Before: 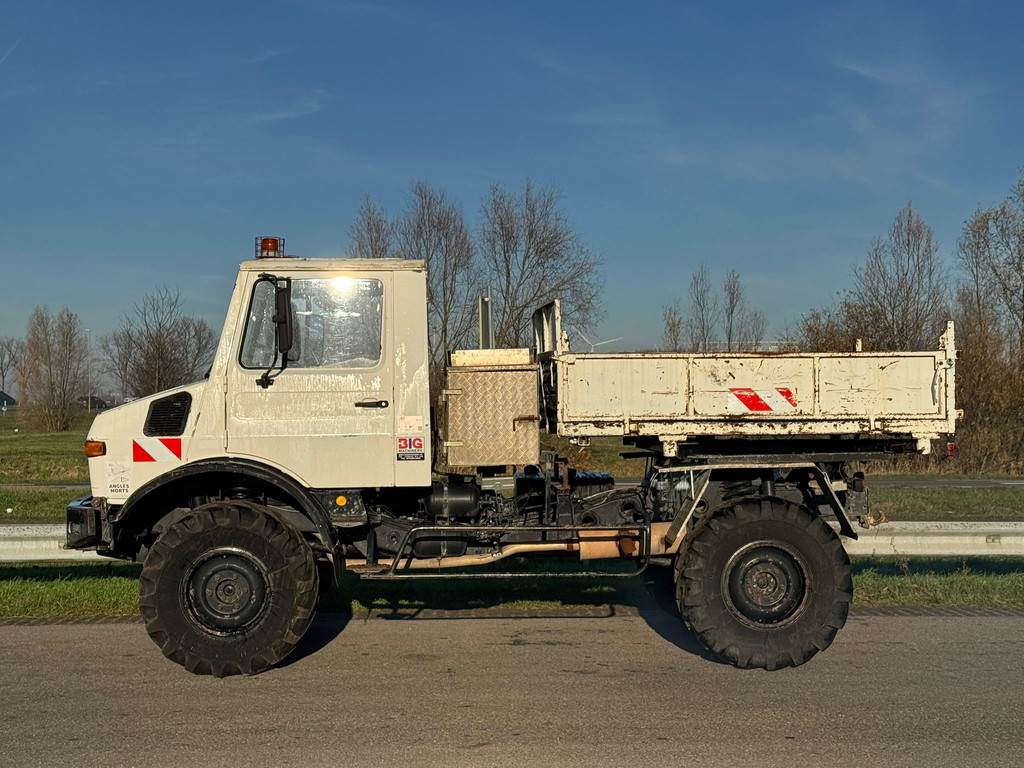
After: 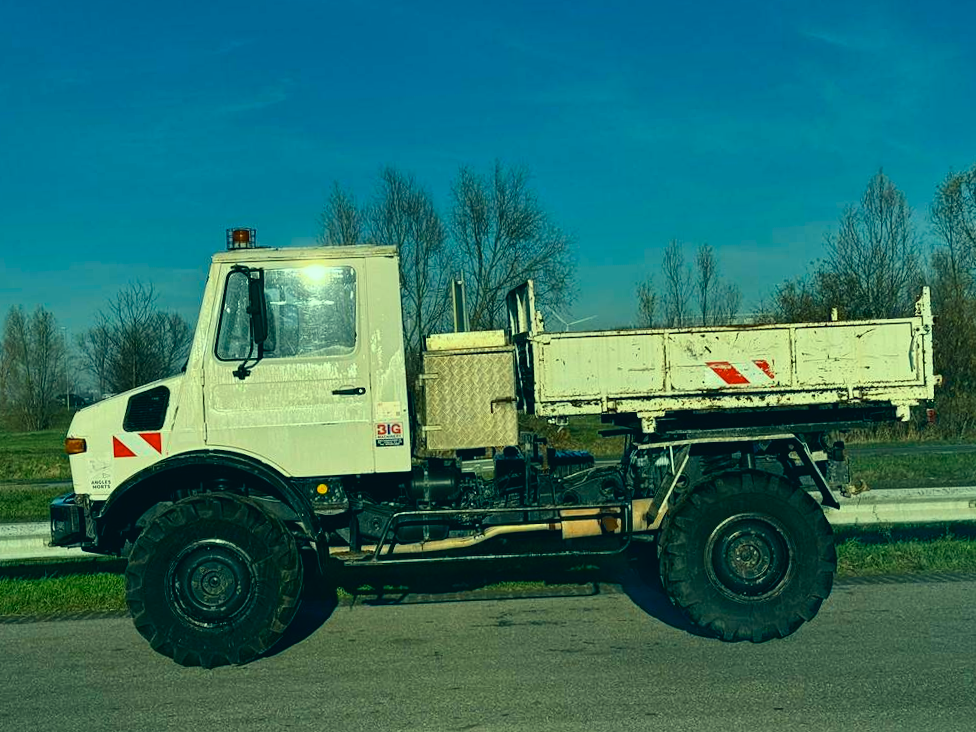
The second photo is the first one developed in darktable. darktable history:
rotate and perspective: rotation -2.12°, lens shift (vertical) 0.009, lens shift (horizontal) -0.008, automatic cropping original format, crop left 0.036, crop right 0.964, crop top 0.05, crop bottom 0.959
contrast brightness saturation: contrast 0.13, brightness -0.05, saturation 0.16
color correction: highlights a* -20.08, highlights b* 9.8, shadows a* -20.4, shadows b* -10.76
shadows and highlights: radius 264.75, soften with gaussian
